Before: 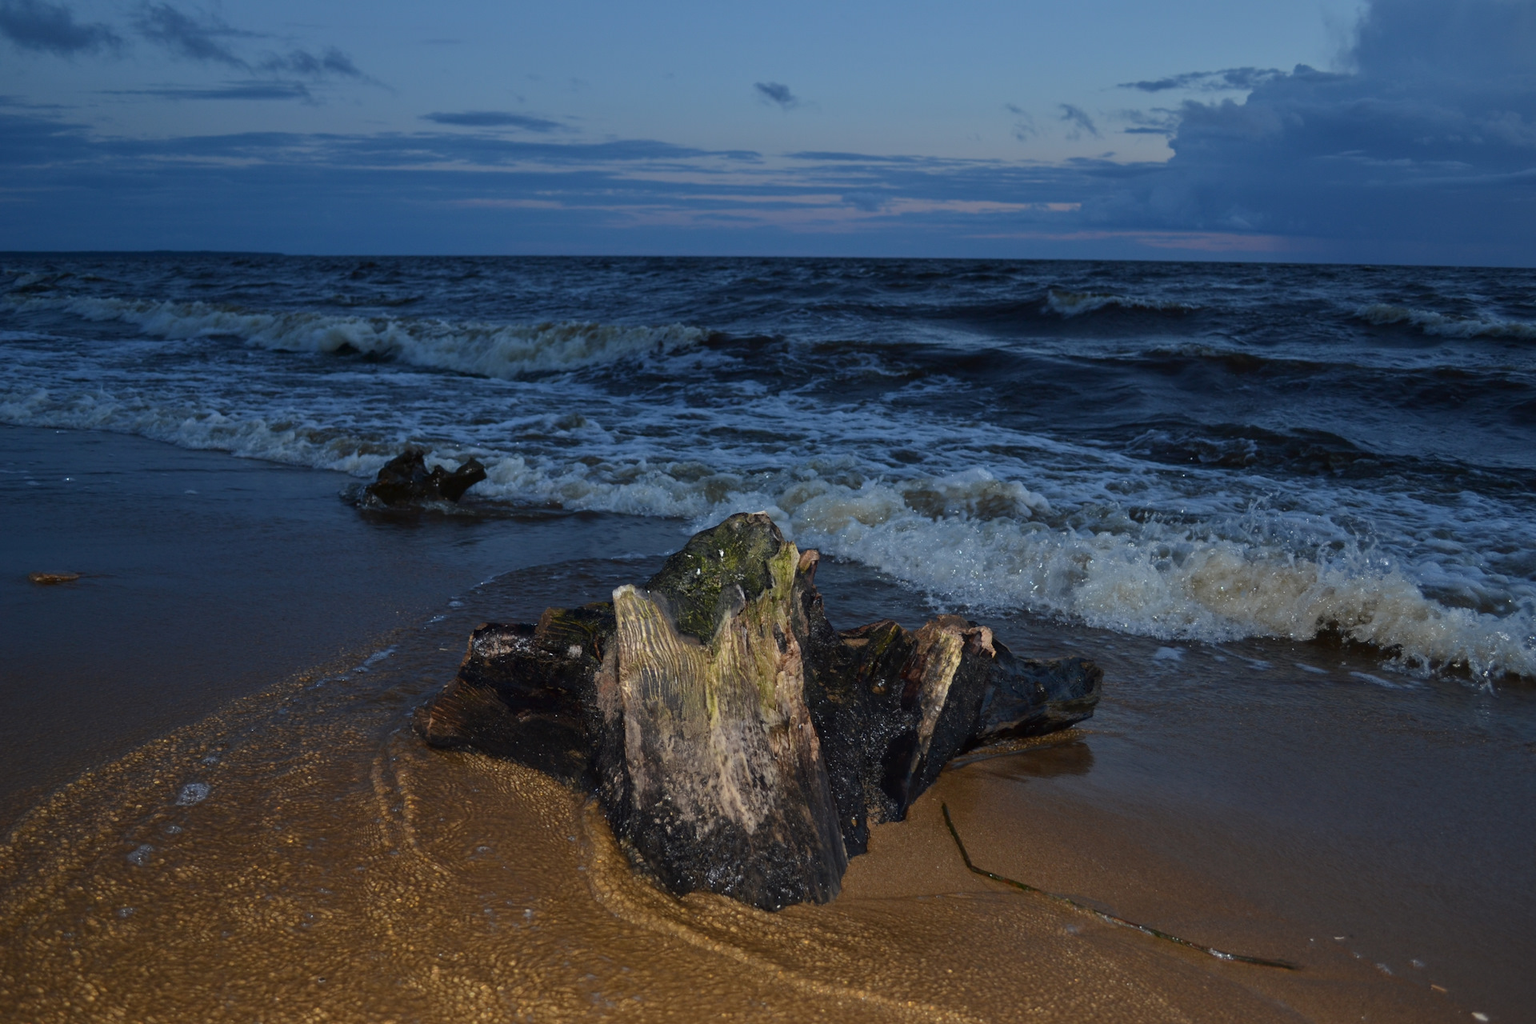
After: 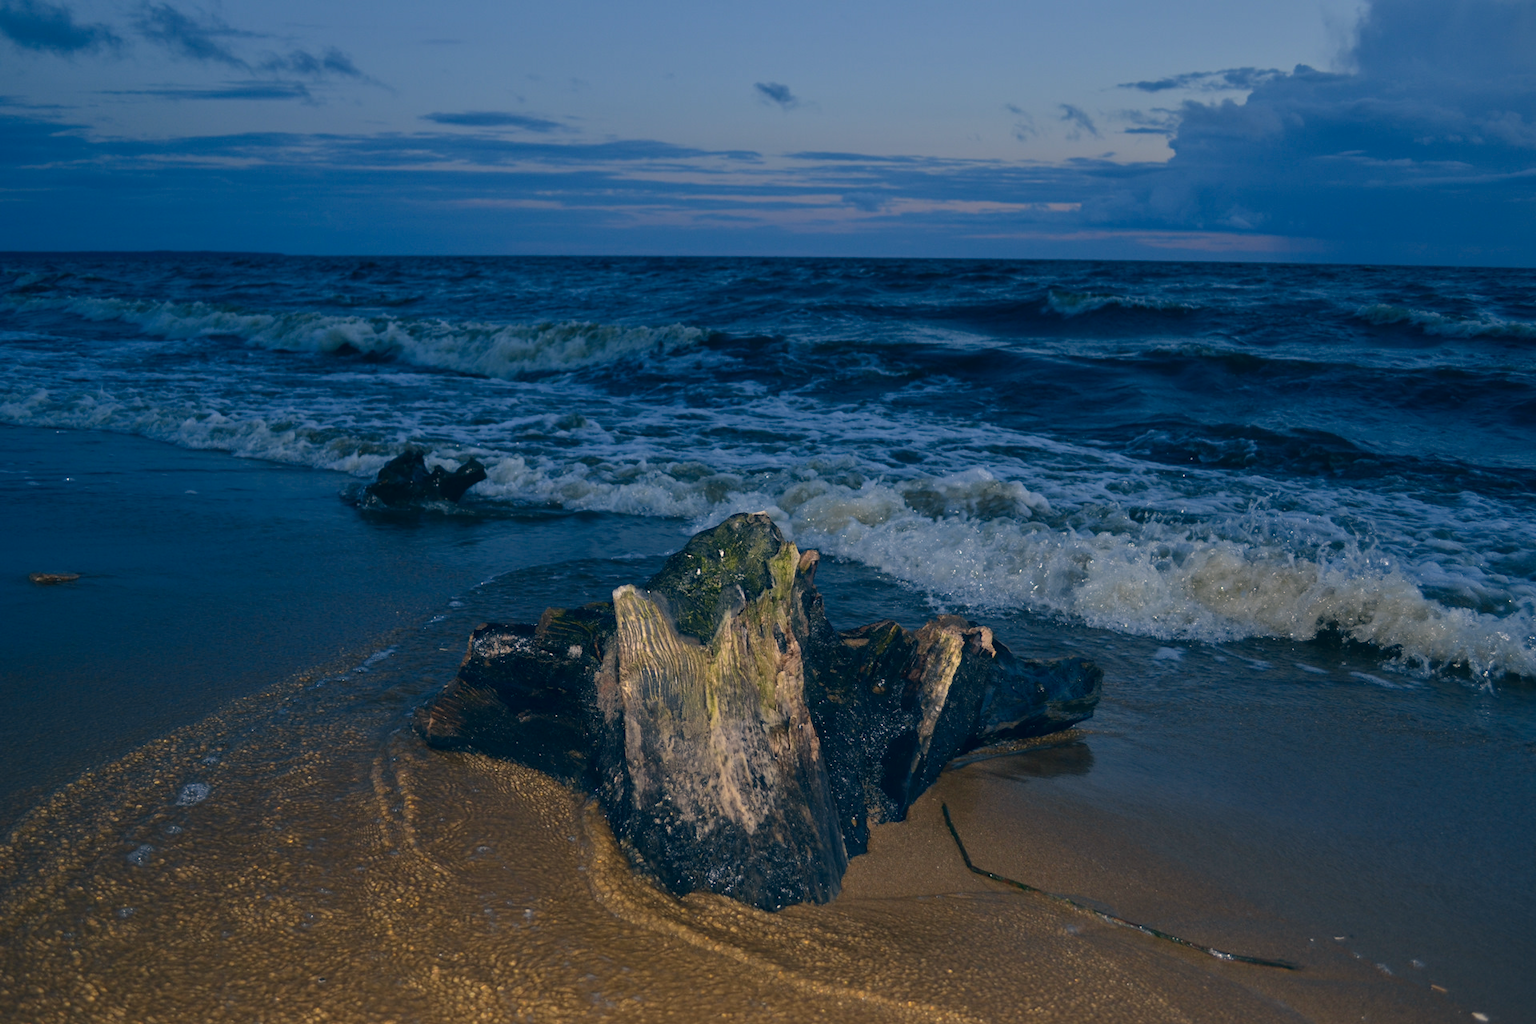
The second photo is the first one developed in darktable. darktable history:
color correction: highlights a* 10.33, highlights b* 13.99, shadows a* -9.98, shadows b* -14.9
